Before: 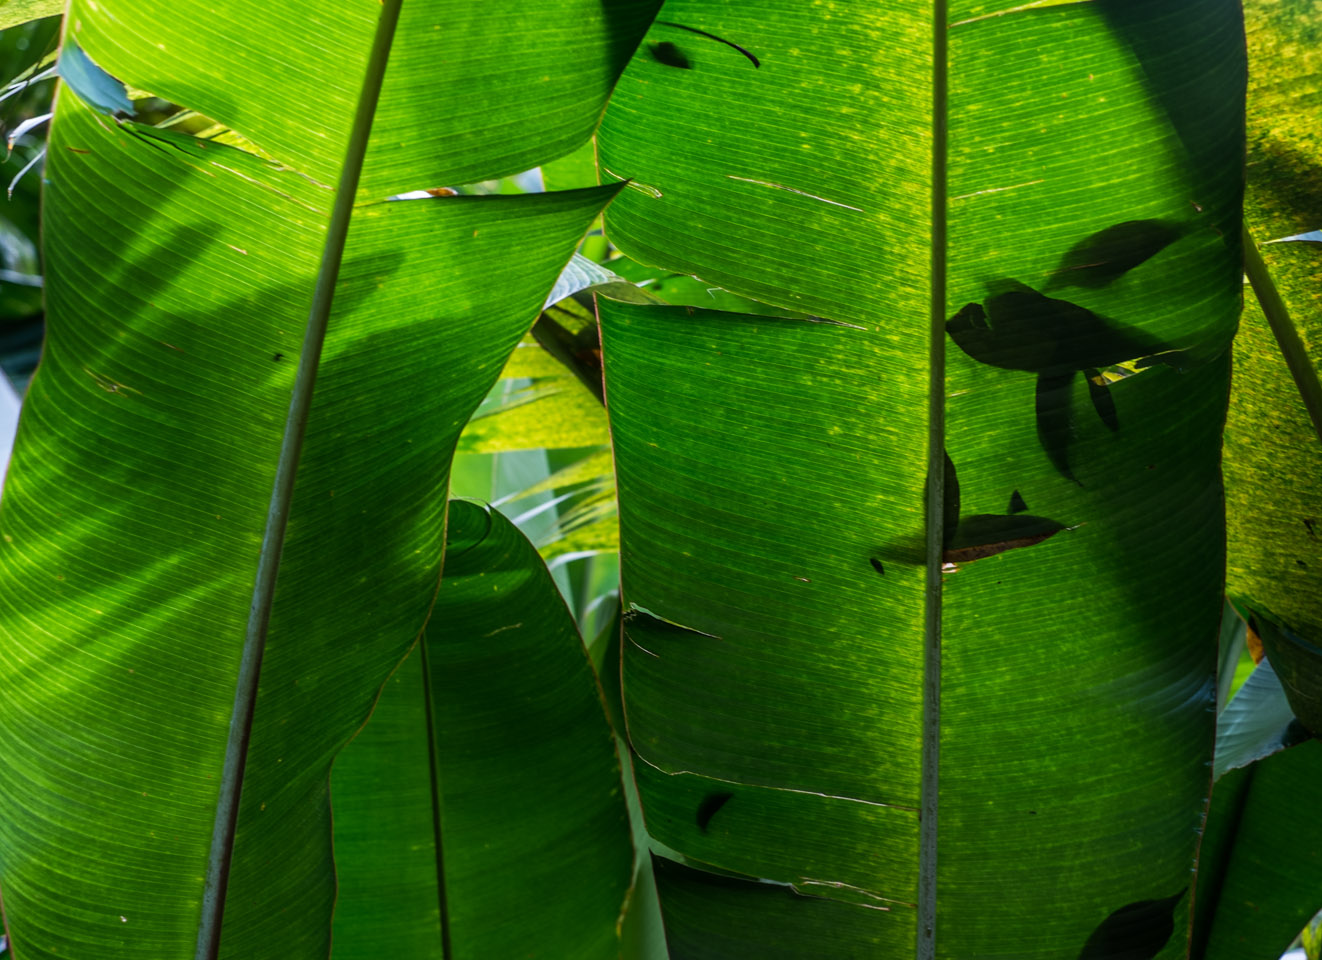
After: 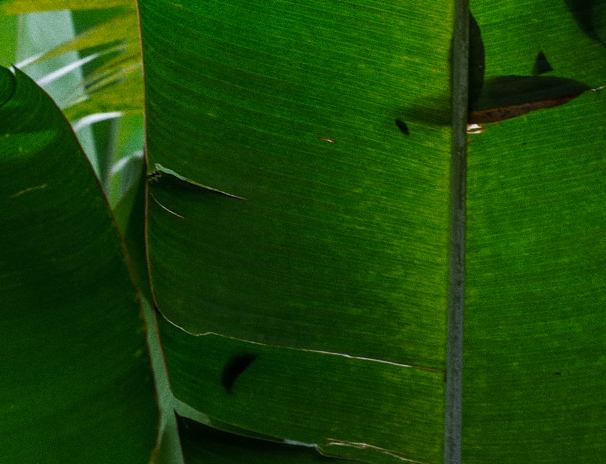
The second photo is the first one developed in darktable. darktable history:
crop: left 35.976%, top 45.819%, right 18.162%, bottom 5.807%
grain: coarseness 0.09 ISO
color zones: curves: ch0 [(0, 0.48) (0.209, 0.398) (0.305, 0.332) (0.429, 0.493) (0.571, 0.5) (0.714, 0.5) (0.857, 0.5) (1, 0.48)]; ch1 [(0, 0.633) (0.143, 0.586) (0.286, 0.489) (0.429, 0.448) (0.571, 0.31) (0.714, 0.335) (0.857, 0.492) (1, 0.633)]; ch2 [(0, 0.448) (0.143, 0.498) (0.286, 0.5) (0.429, 0.5) (0.571, 0.5) (0.714, 0.5) (0.857, 0.5) (1, 0.448)]
